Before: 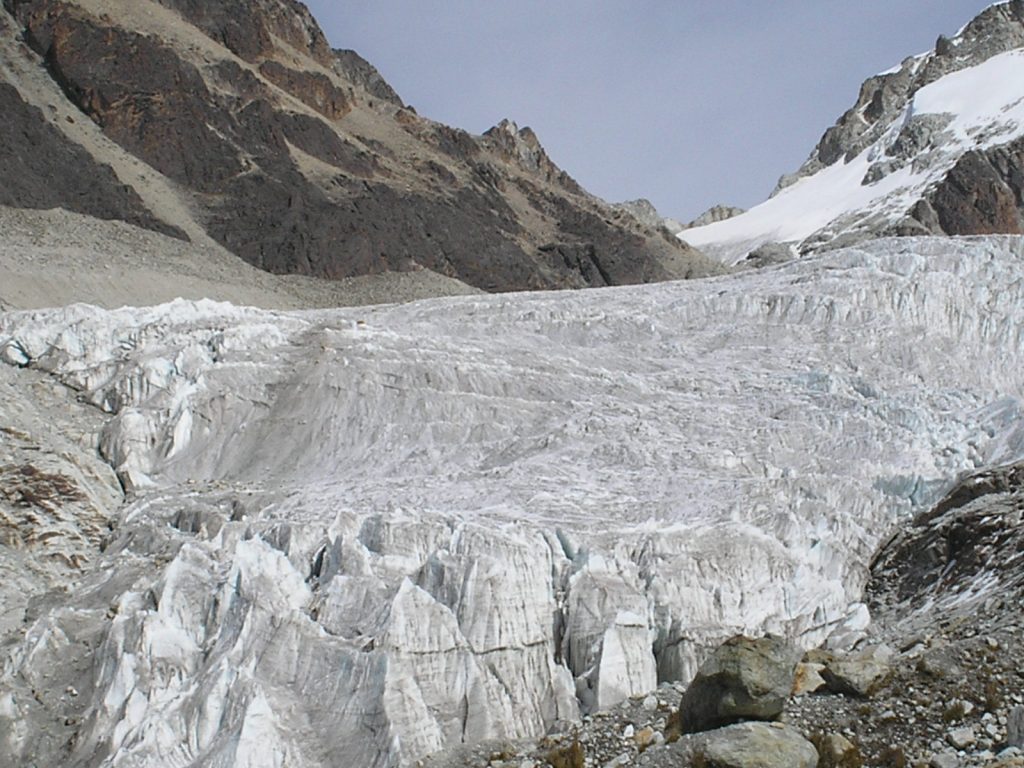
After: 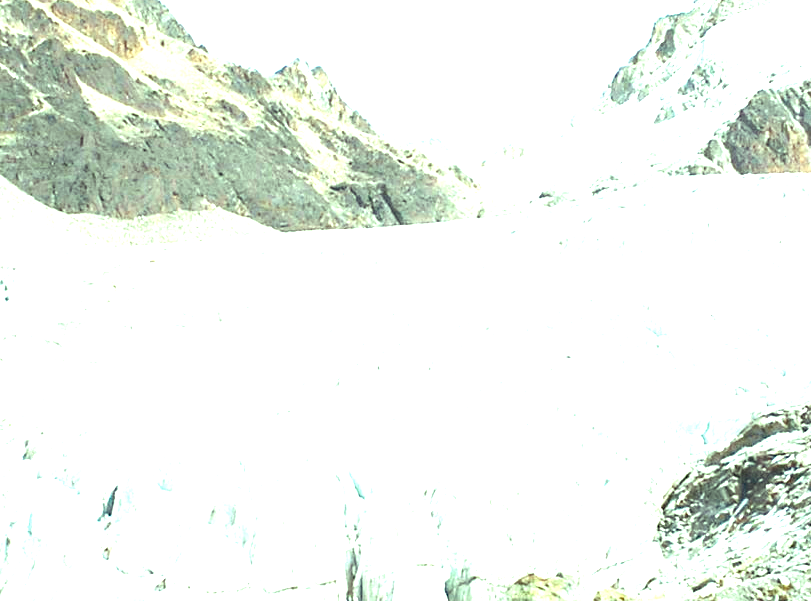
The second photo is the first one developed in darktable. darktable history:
color balance rgb: highlights gain › luminance 15.305%, highlights gain › chroma 7.099%, highlights gain › hue 127.14°, global offset › chroma 0.099%, global offset › hue 254.22°, perceptual saturation grading › global saturation 20%, perceptual saturation grading › highlights -24.907%, perceptual saturation grading › shadows 23.949%, global vibrance 20%
crop and rotate: left 20.327%, top 7.996%, right 0.457%, bottom 13.638%
exposure: black level correction 0.001, exposure 2.531 EV, compensate exposure bias true, compensate highlight preservation false
